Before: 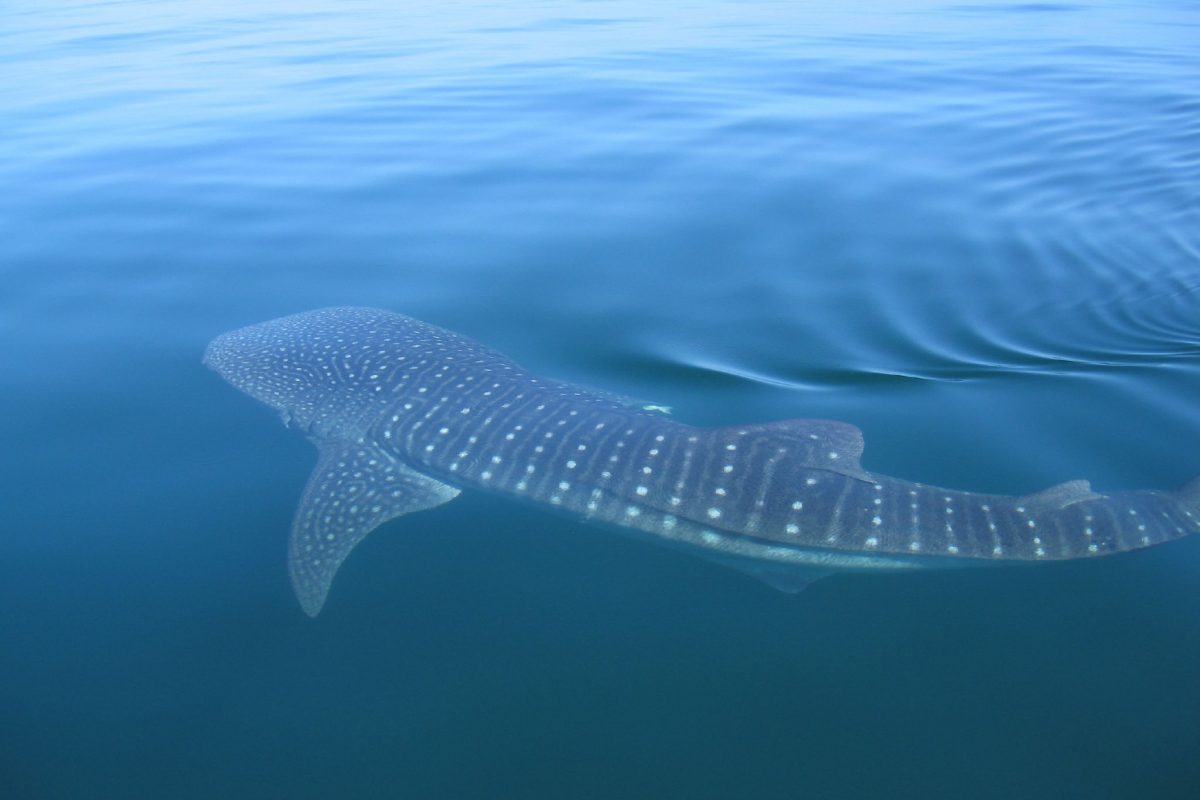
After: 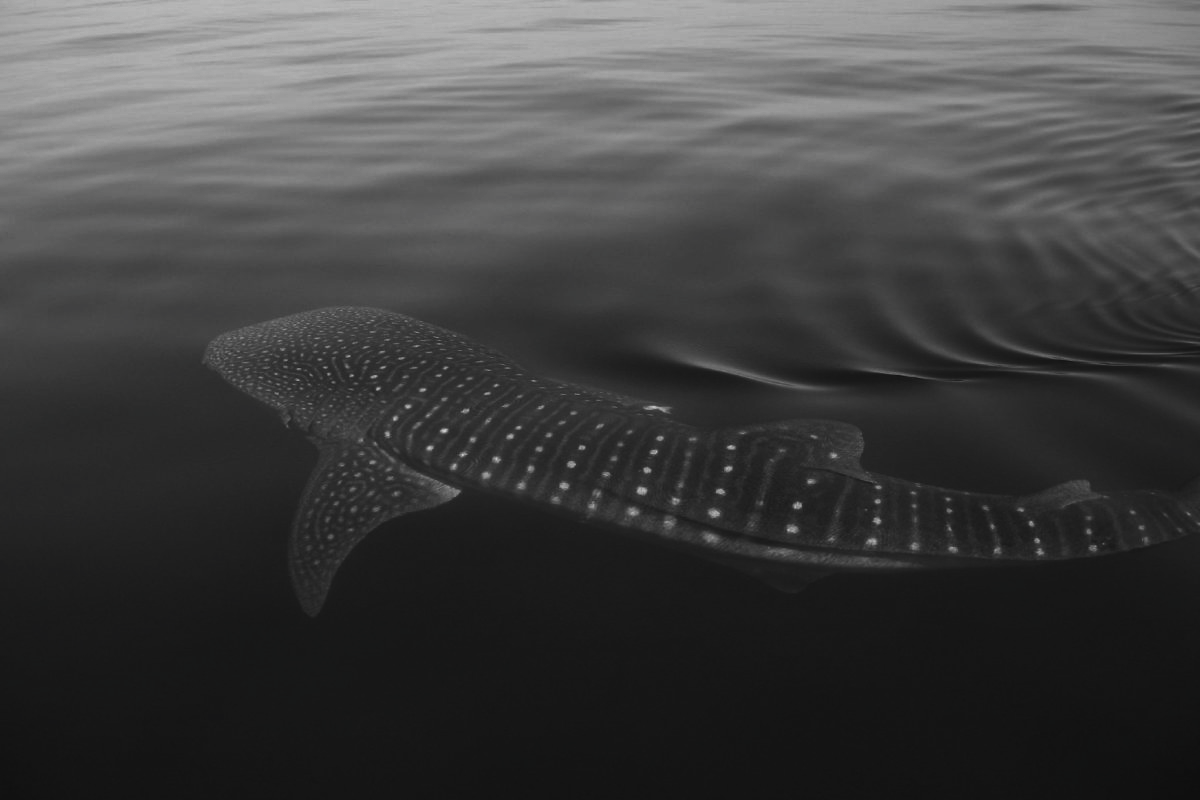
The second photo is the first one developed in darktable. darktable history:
contrast brightness saturation: contrast -0.028, brightness -0.586, saturation -0.999
